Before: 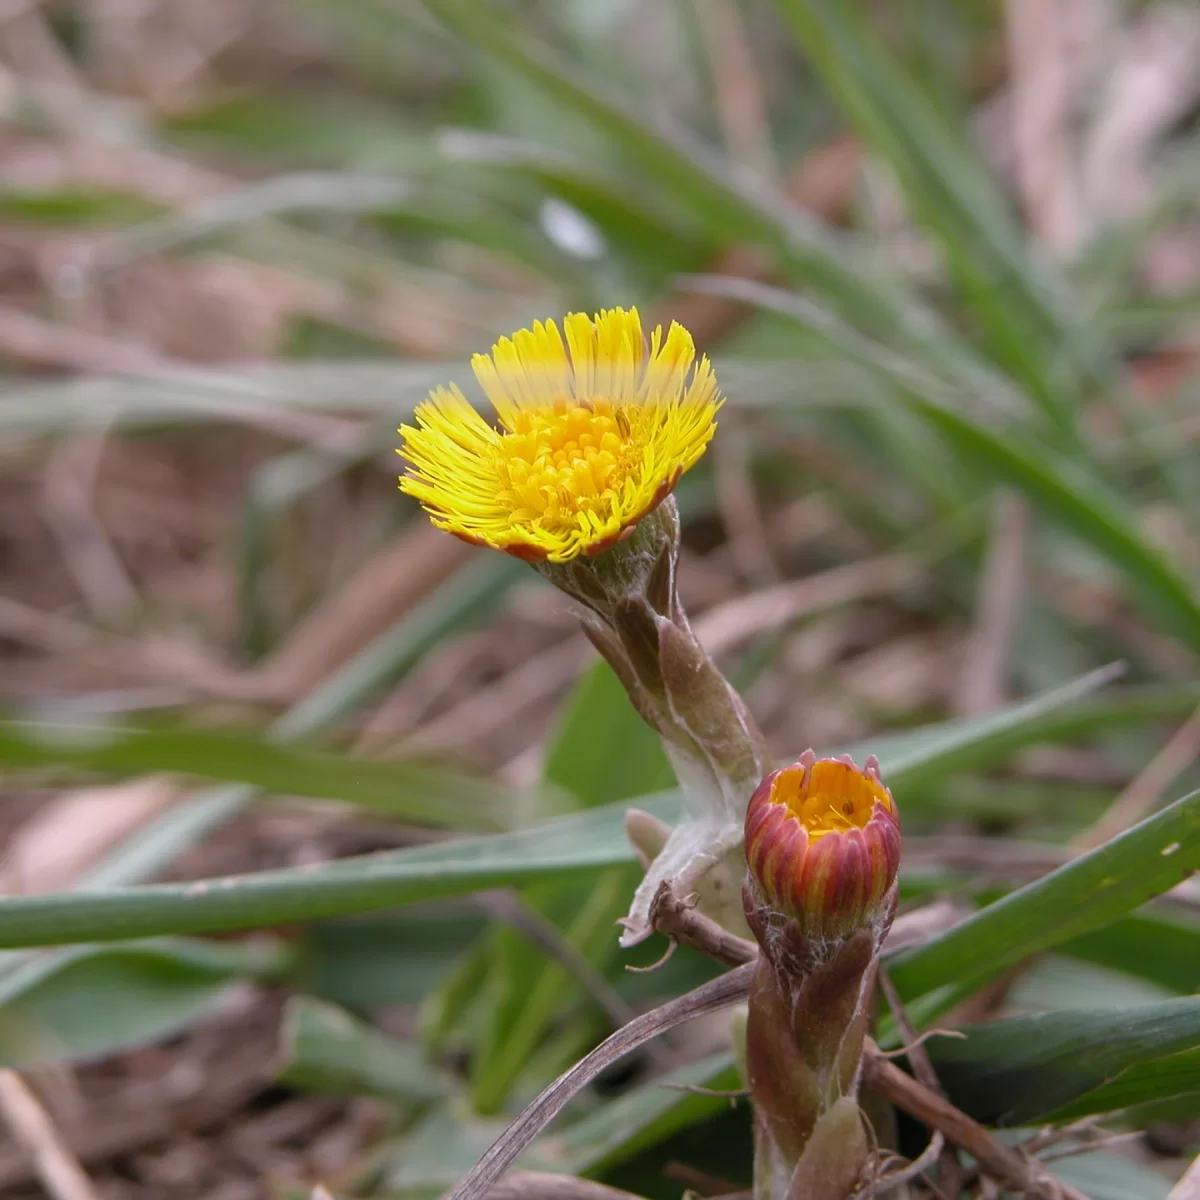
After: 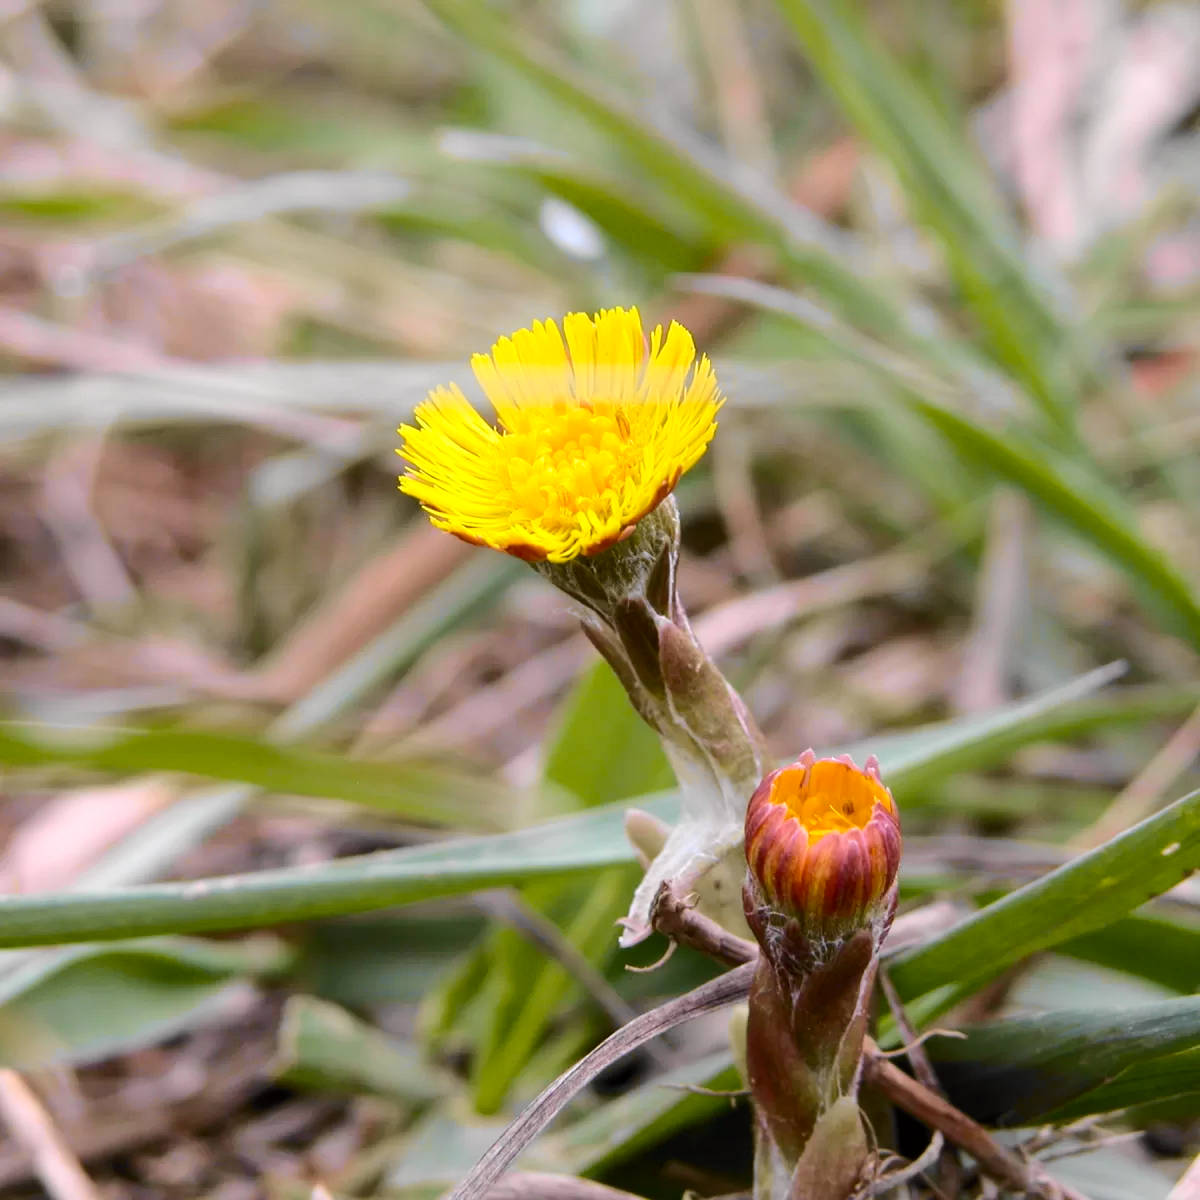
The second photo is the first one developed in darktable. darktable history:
tone curve: curves: ch0 [(0.017, 0) (0.107, 0.071) (0.295, 0.264) (0.447, 0.507) (0.54, 0.618) (0.733, 0.791) (0.879, 0.898) (1, 0.97)]; ch1 [(0, 0) (0.393, 0.415) (0.447, 0.448) (0.485, 0.497) (0.523, 0.515) (0.544, 0.55) (0.59, 0.609) (0.686, 0.686) (1, 1)]; ch2 [(0, 0) (0.369, 0.388) (0.449, 0.431) (0.499, 0.5) (0.521, 0.505) (0.53, 0.538) (0.579, 0.601) (0.669, 0.733) (1, 1)], color space Lab, independent channels, preserve colors none
tone equalizer: -8 EV -0.404 EV, -7 EV -0.359 EV, -6 EV -0.297 EV, -5 EV -0.246 EV, -3 EV 0.206 EV, -2 EV 0.315 EV, -1 EV 0.374 EV, +0 EV 0.434 EV
